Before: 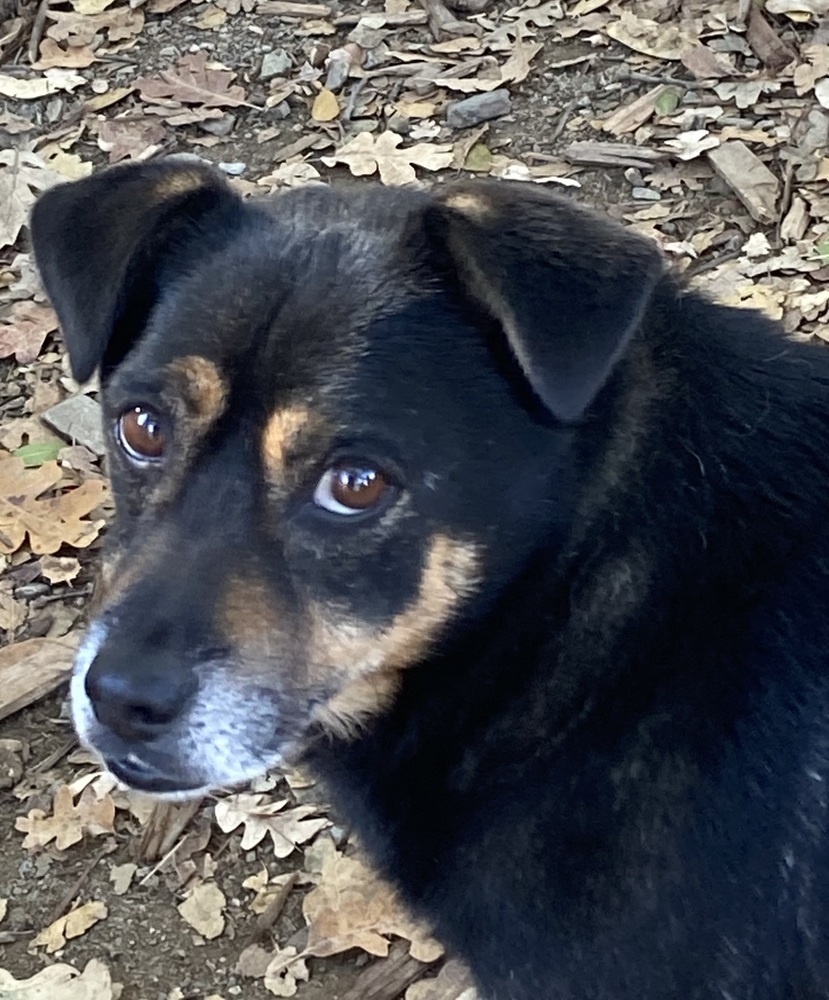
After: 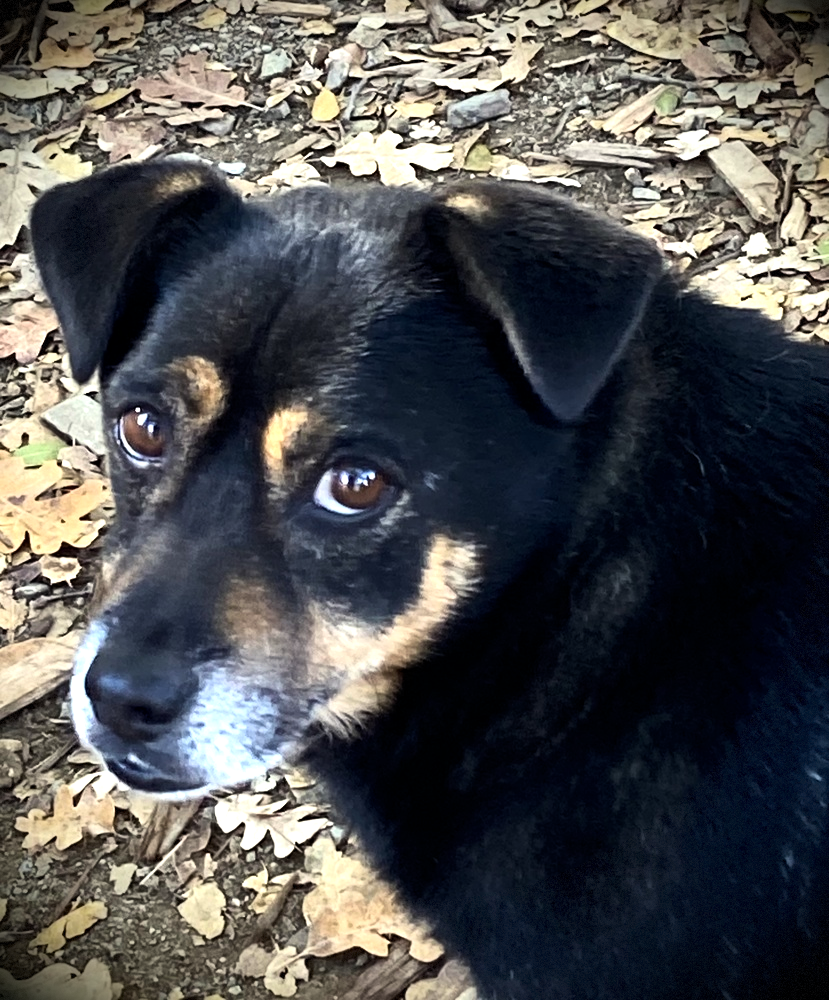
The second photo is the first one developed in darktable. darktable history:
exposure: black level correction 0.001, compensate highlight preservation false
color balance rgb: highlights gain › luminance 5.962%, highlights gain › chroma 1.235%, highlights gain › hue 90.3°, perceptual saturation grading › global saturation 18.058%, global vibrance 20%
vignetting: brightness -0.992, saturation 0.491, dithering 8-bit output
contrast brightness saturation: saturation -0.085
tone curve: curves: ch0 [(0, 0) (0.003, 0.003) (0.011, 0.012) (0.025, 0.026) (0.044, 0.047) (0.069, 0.073) (0.1, 0.105) (0.136, 0.143) (0.177, 0.187) (0.224, 0.237) (0.277, 0.293) (0.335, 0.354) (0.399, 0.422) (0.468, 0.495) (0.543, 0.574) (0.623, 0.659) (0.709, 0.749) (0.801, 0.846) (0.898, 0.932) (1, 1)], color space Lab, independent channels, preserve colors none
tone equalizer: -8 EV -0.783 EV, -7 EV -0.665 EV, -6 EV -0.629 EV, -5 EV -0.411 EV, -3 EV 0.382 EV, -2 EV 0.6 EV, -1 EV 0.693 EV, +0 EV 0.776 EV, edges refinement/feathering 500, mask exposure compensation -1.57 EV, preserve details no
